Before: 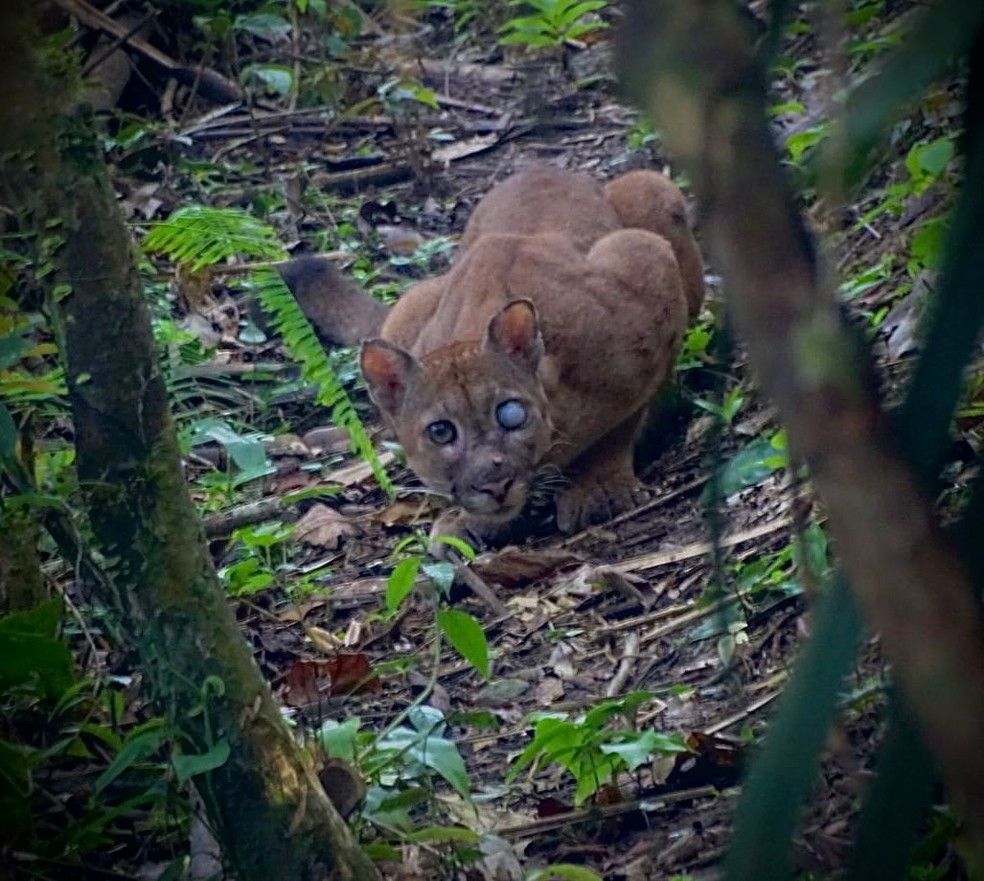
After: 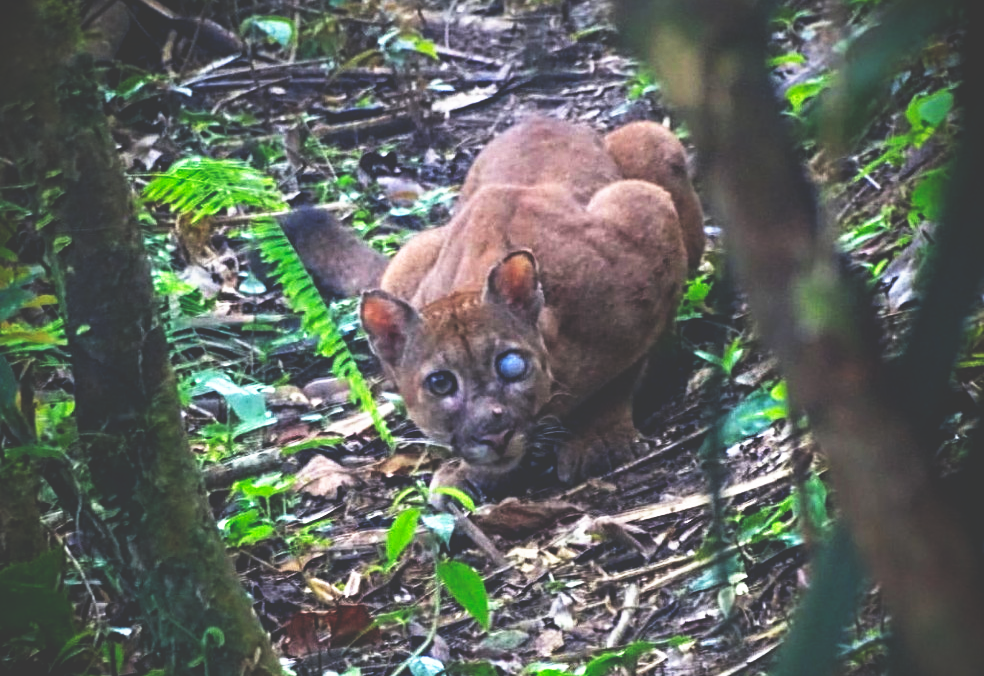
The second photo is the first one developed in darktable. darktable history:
crop: top 5.588%, bottom 17.649%
exposure: black level correction 0.001, exposure 0.676 EV, compensate highlight preservation false
base curve: curves: ch0 [(0, 0.036) (0.007, 0.037) (0.604, 0.887) (1, 1)], preserve colors none
